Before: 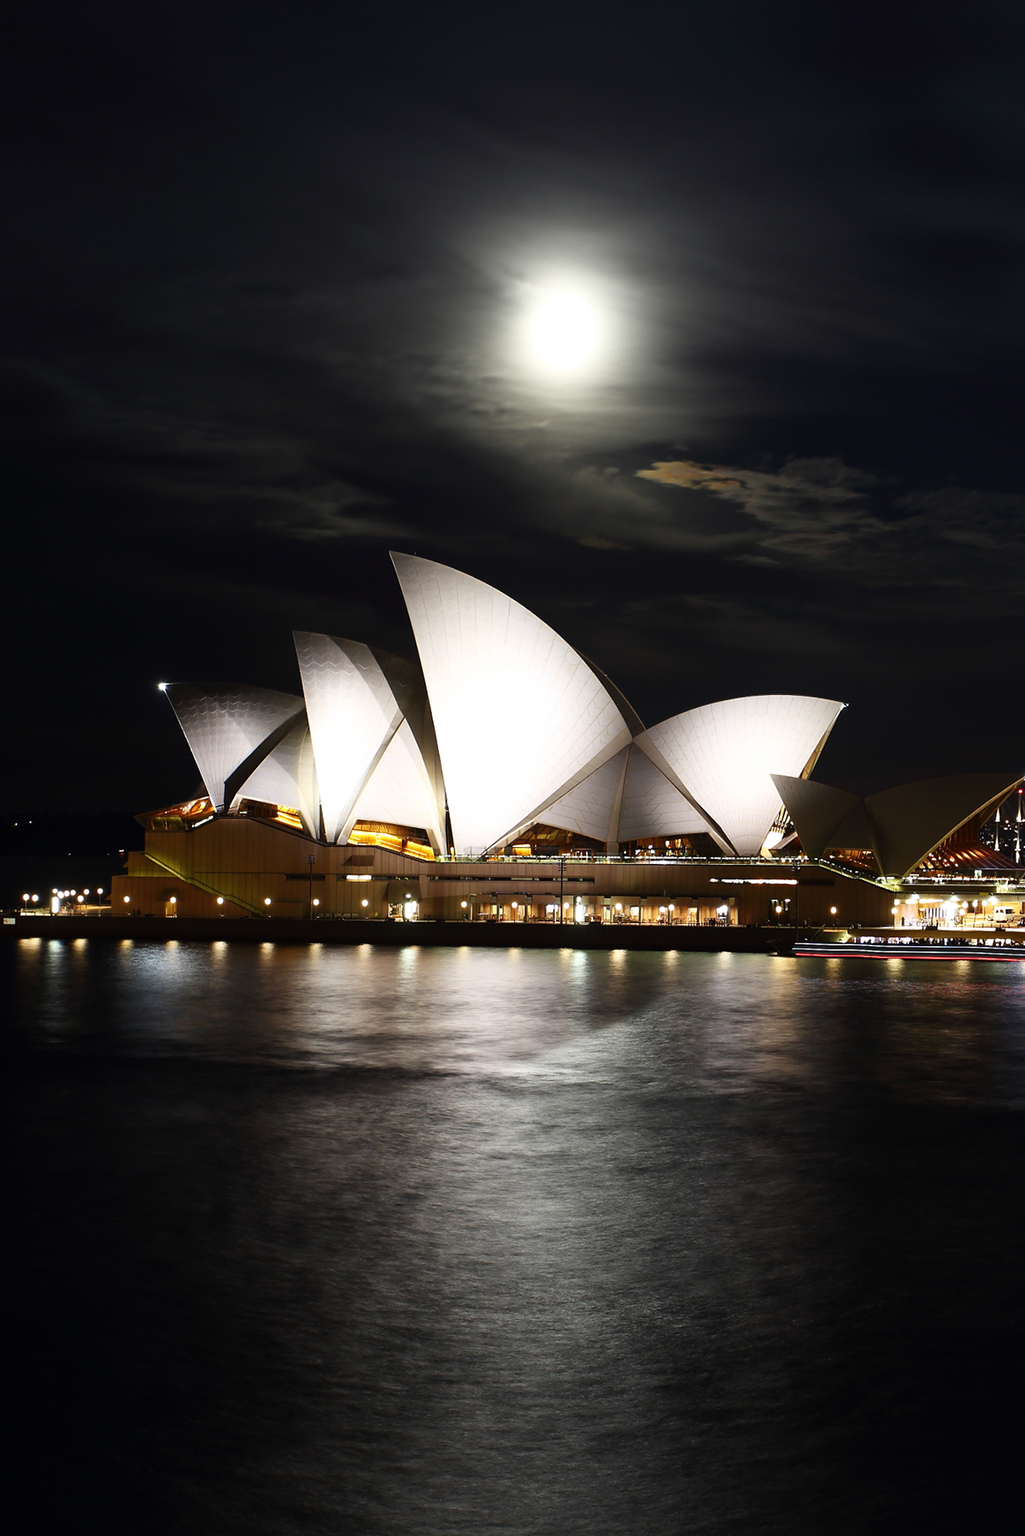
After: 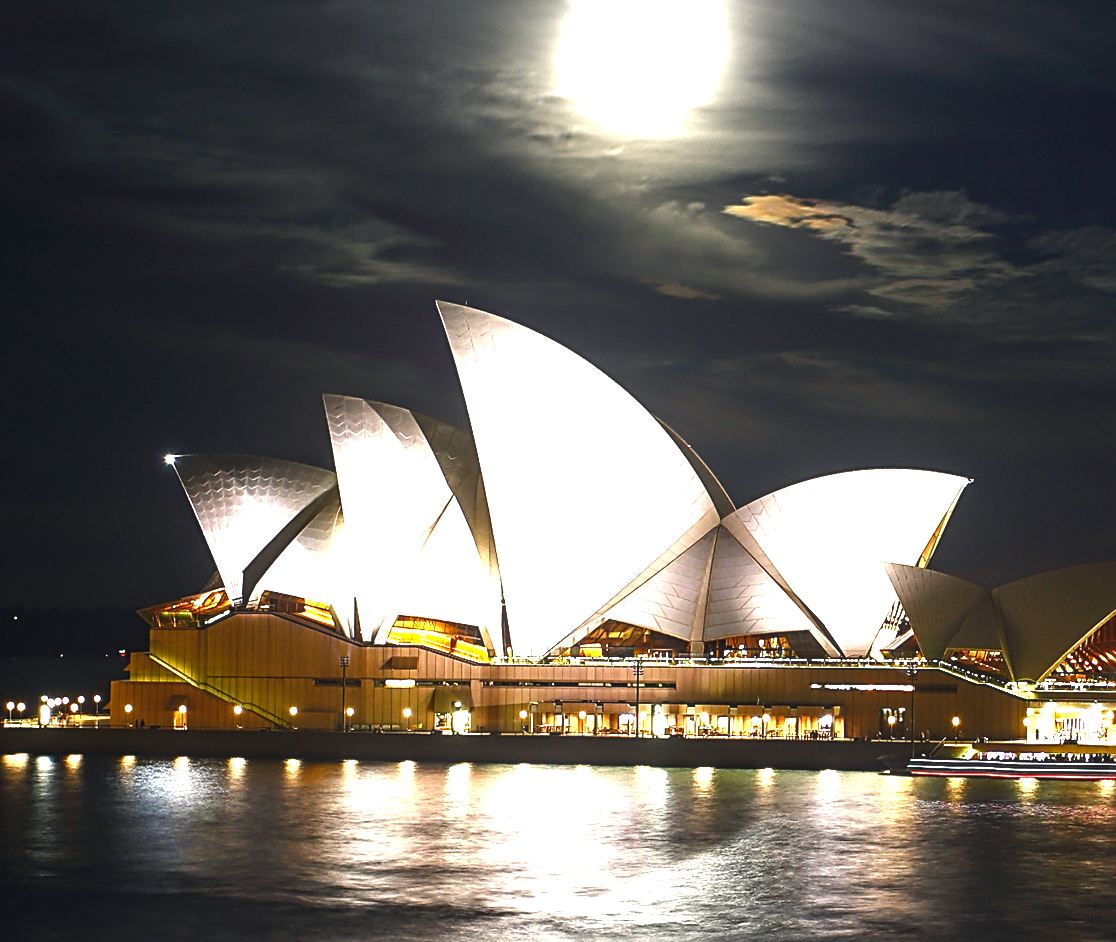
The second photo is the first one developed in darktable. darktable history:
crop: left 1.744%, top 19.225%, right 5.069%, bottom 28.357%
exposure: exposure 1.2 EV, compensate highlight preservation false
color balance rgb: shadows lift › chroma 1%, shadows lift › hue 217.2°, power › hue 310.8°, highlights gain › chroma 1%, highlights gain › hue 54°, global offset › luminance 0.5%, global offset › hue 171.6°, perceptual saturation grading › global saturation 14.09%, perceptual saturation grading › highlights -25%, perceptual saturation grading › shadows 30%, perceptual brilliance grading › highlights 13.42%, perceptual brilliance grading › mid-tones 8.05%, perceptual brilliance grading › shadows -17.45%, global vibrance 25%
sharpen: radius 2.531, amount 0.628
local contrast: on, module defaults
